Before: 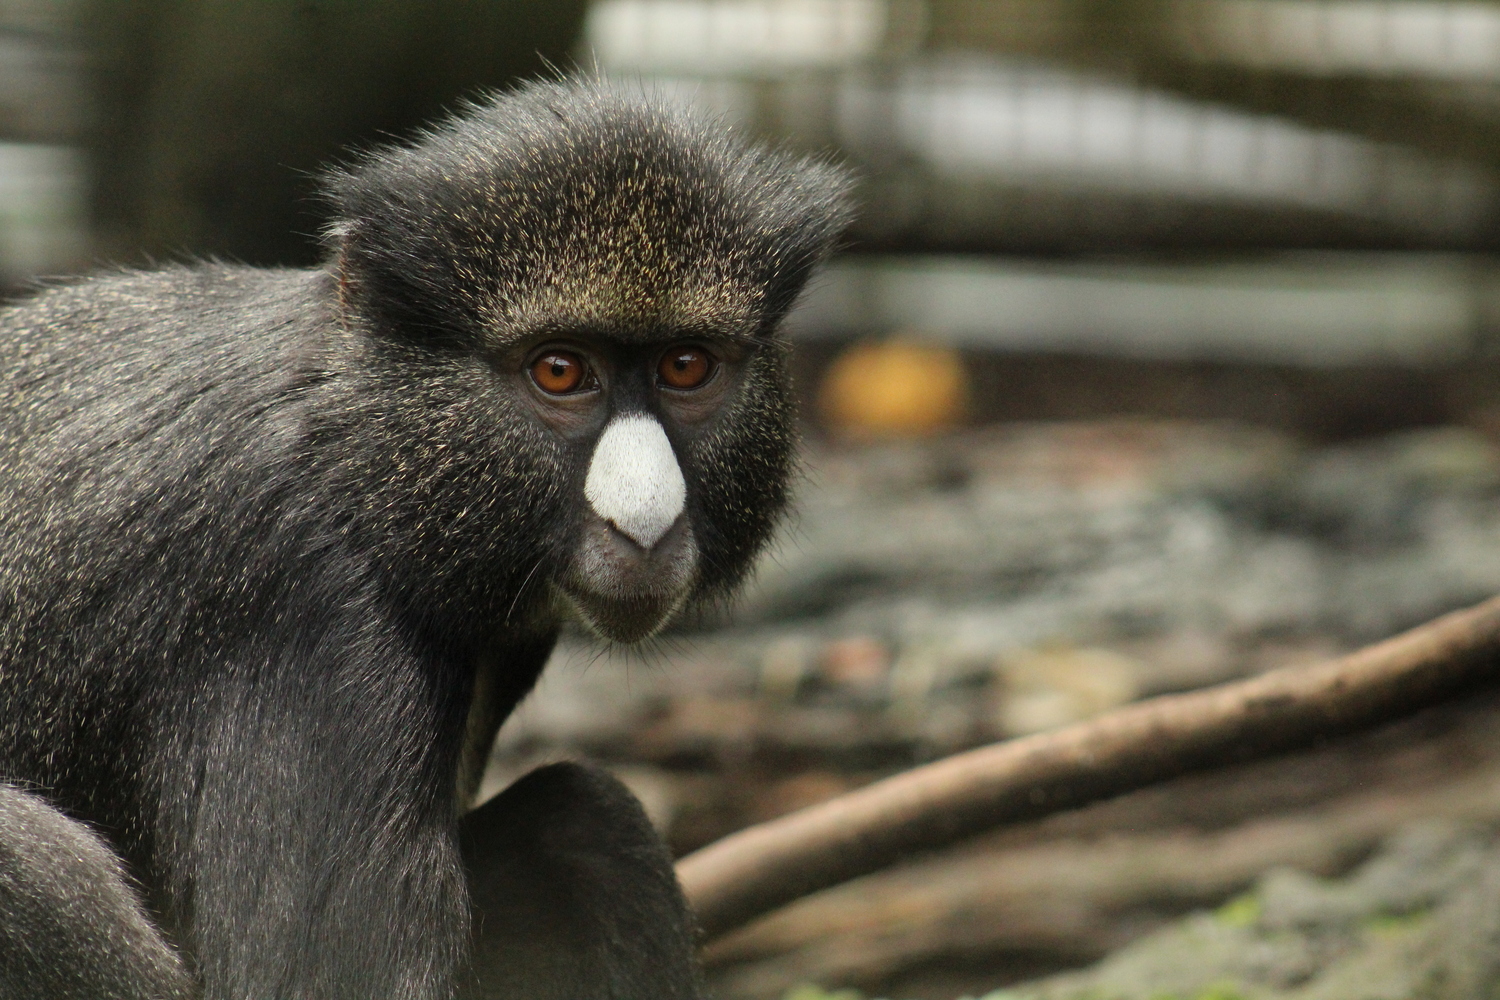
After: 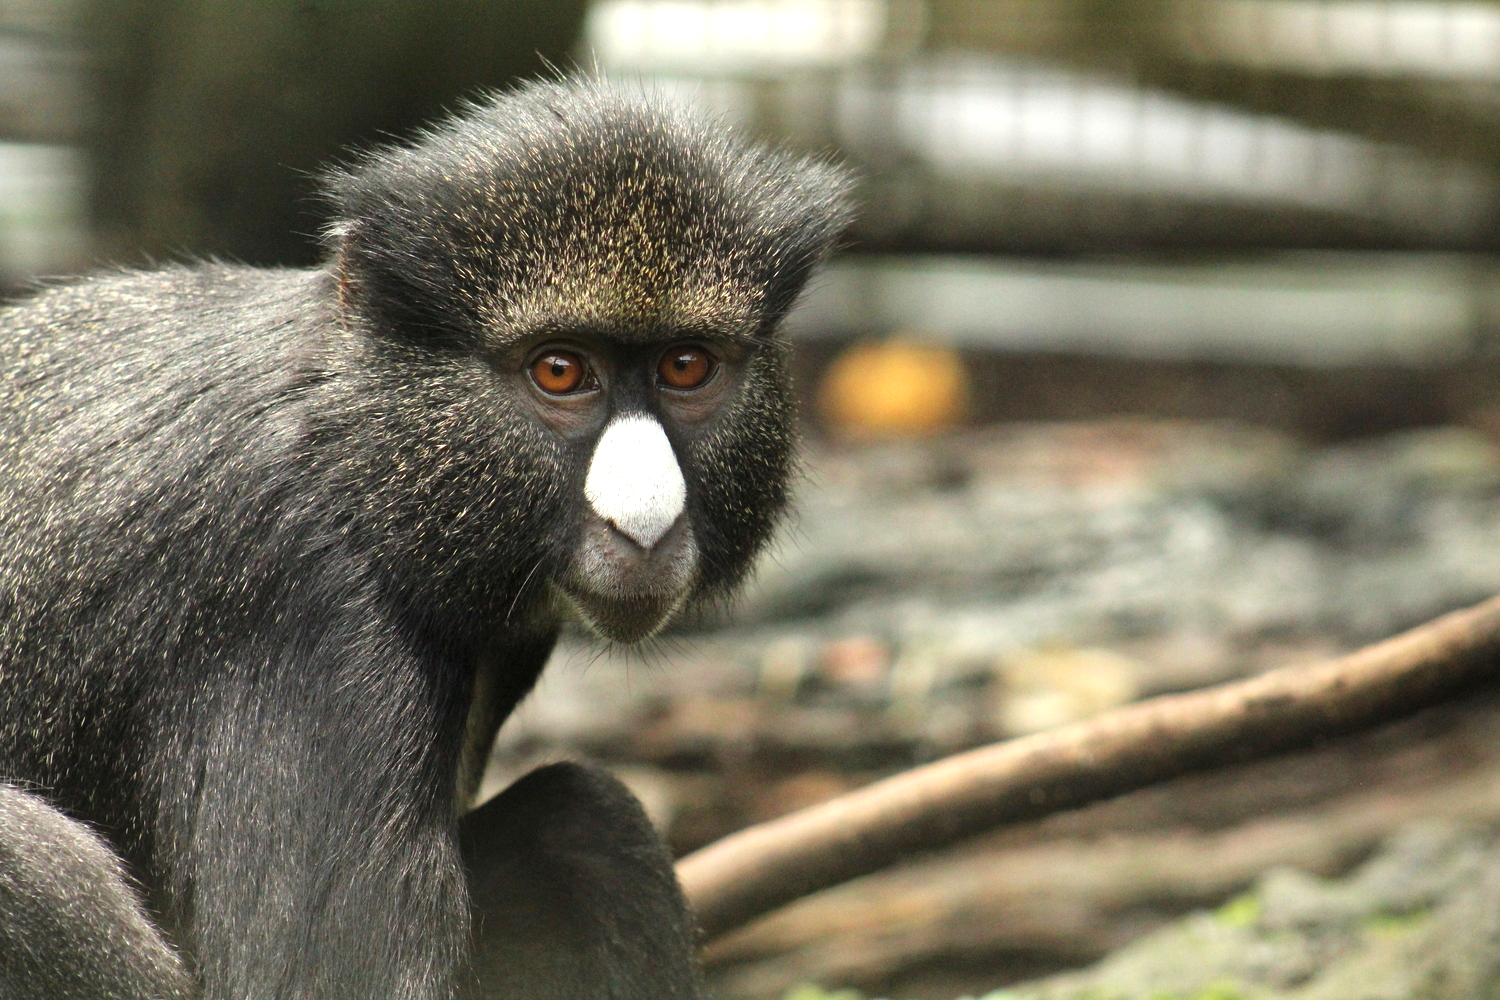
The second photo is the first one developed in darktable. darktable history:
exposure: exposure 0.774 EV, compensate highlight preservation false
haze removal: strength 0.023, distance 0.252, adaptive false
